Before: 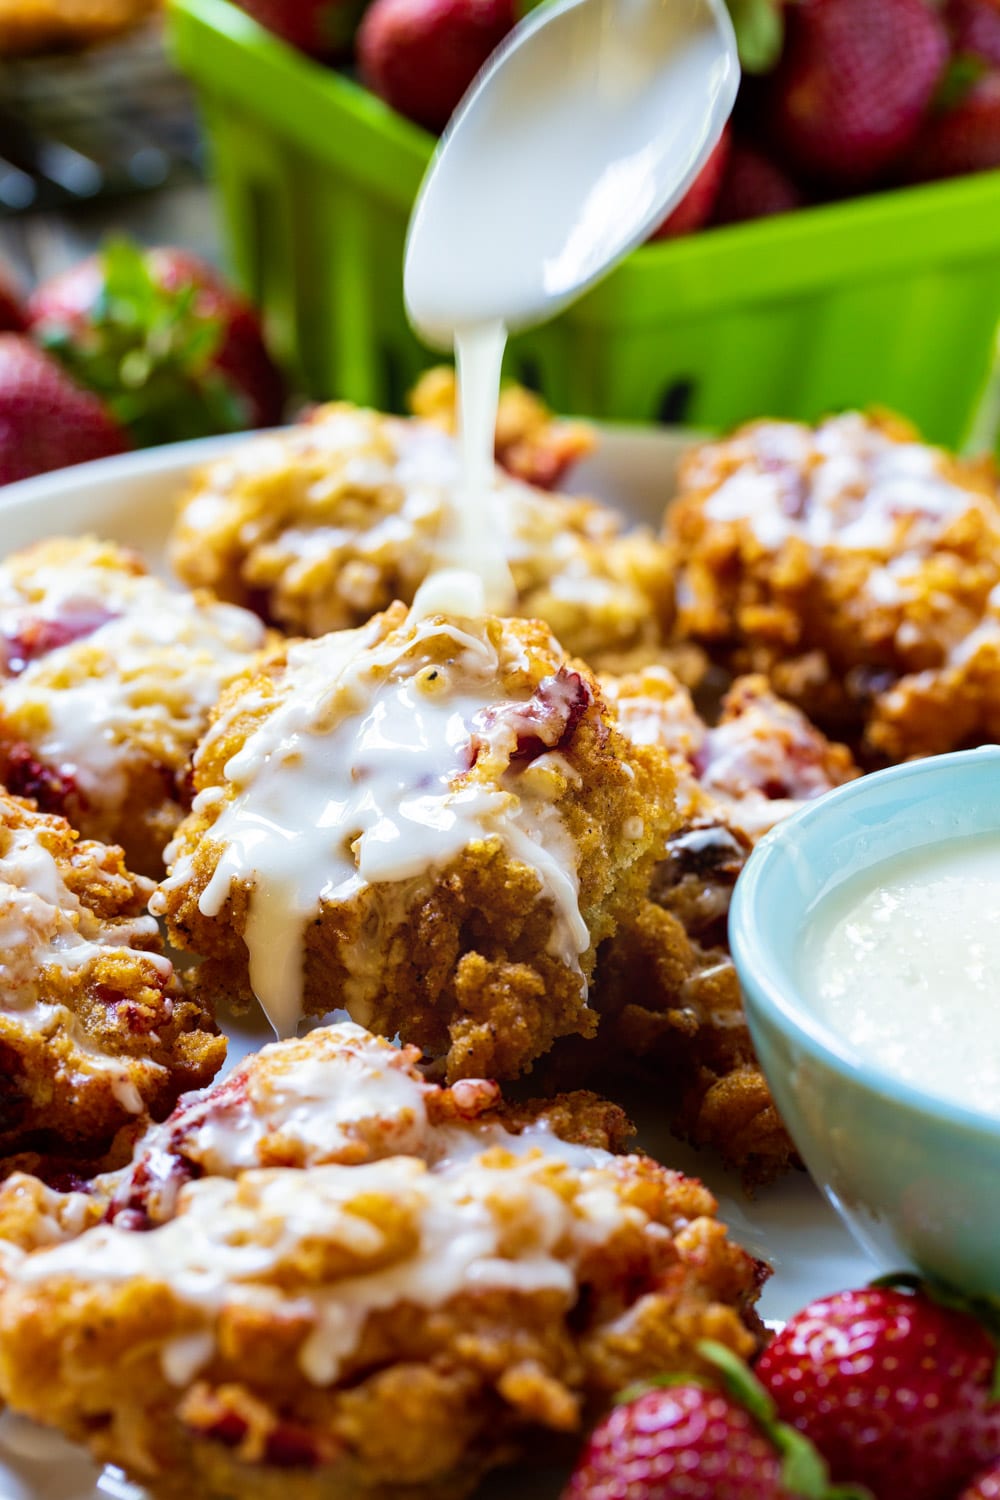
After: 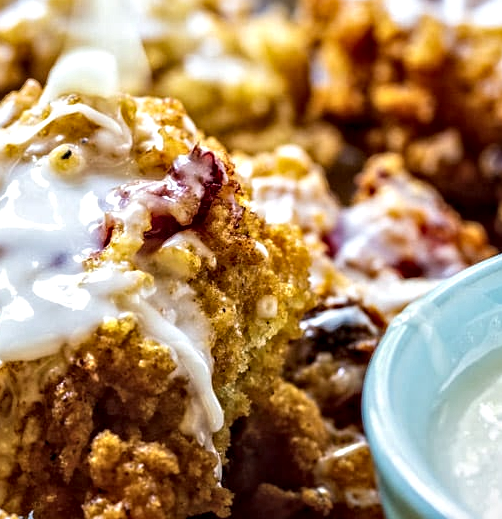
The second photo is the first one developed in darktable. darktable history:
contrast equalizer: y [[0.511, 0.558, 0.631, 0.632, 0.559, 0.512], [0.5 ×6], [0.507, 0.559, 0.627, 0.644, 0.647, 0.647], [0 ×6], [0 ×6]]
sharpen: radius 1.272, amount 0.305, threshold 0
crop: left 36.607%, top 34.735%, right 13.146%, bottom 30.611%
local contrast: on, module defaults
